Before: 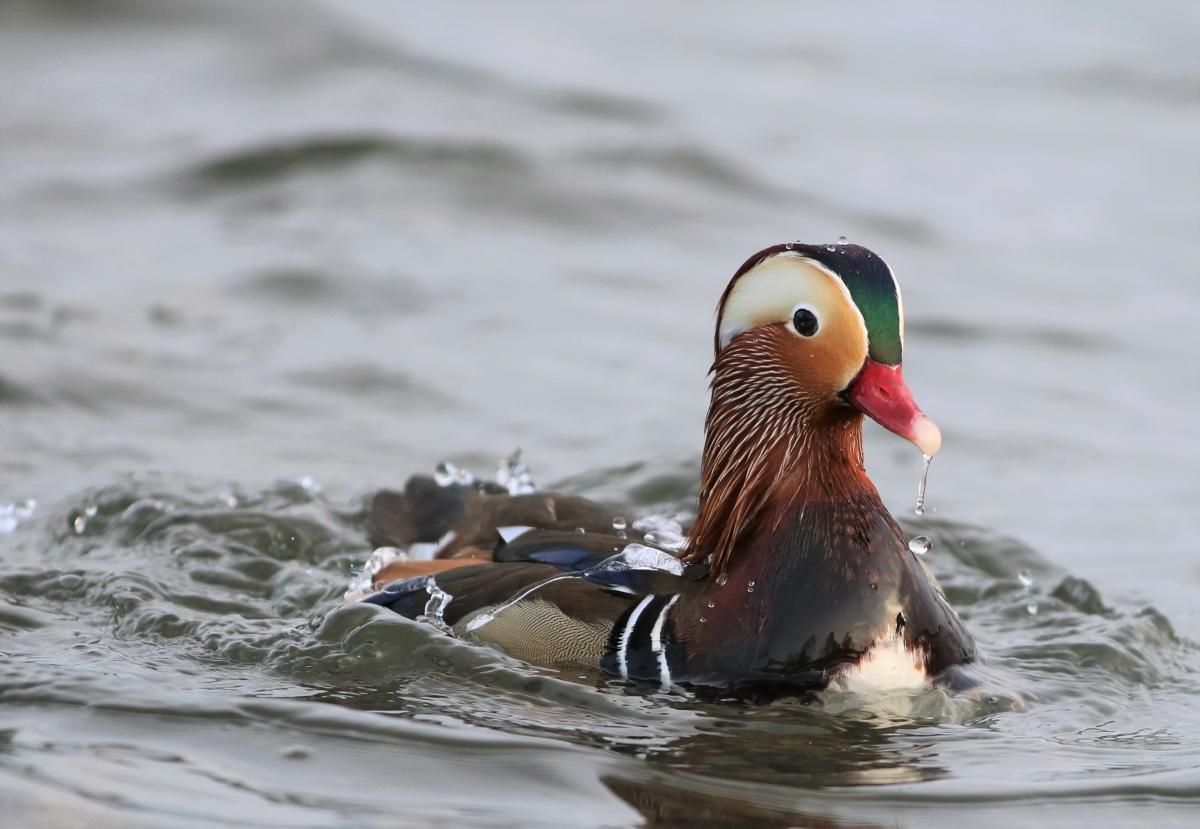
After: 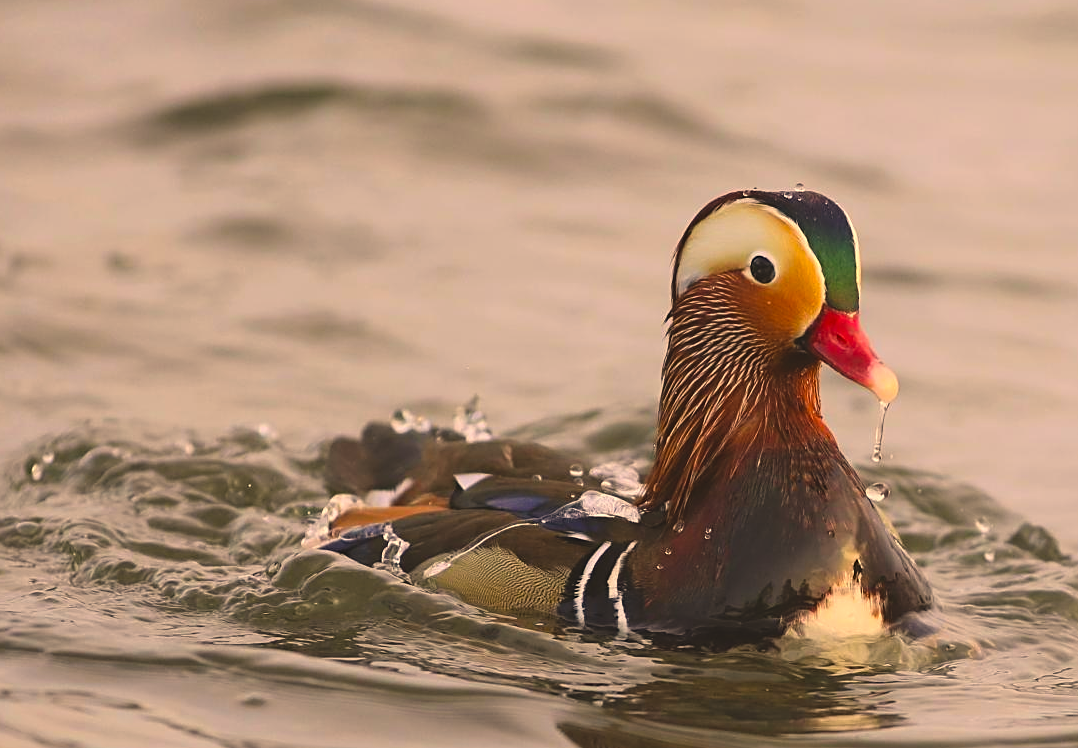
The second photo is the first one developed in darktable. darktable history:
exposure: black level correction -0.015, exposure -0.129 EV, compensate highlight preservation false
sharpen: on, module defaults
crop: left 3.663%, top 6.447%, right 6.382%, bottom 3.291%
color correction: highlights a* 14.8, highlights b* 30.8
color balance rgb: linear chroma grading › global chroma 15.427%, perceptual saturation grading › global saturation 14.967%, global vibrance 5.431%
